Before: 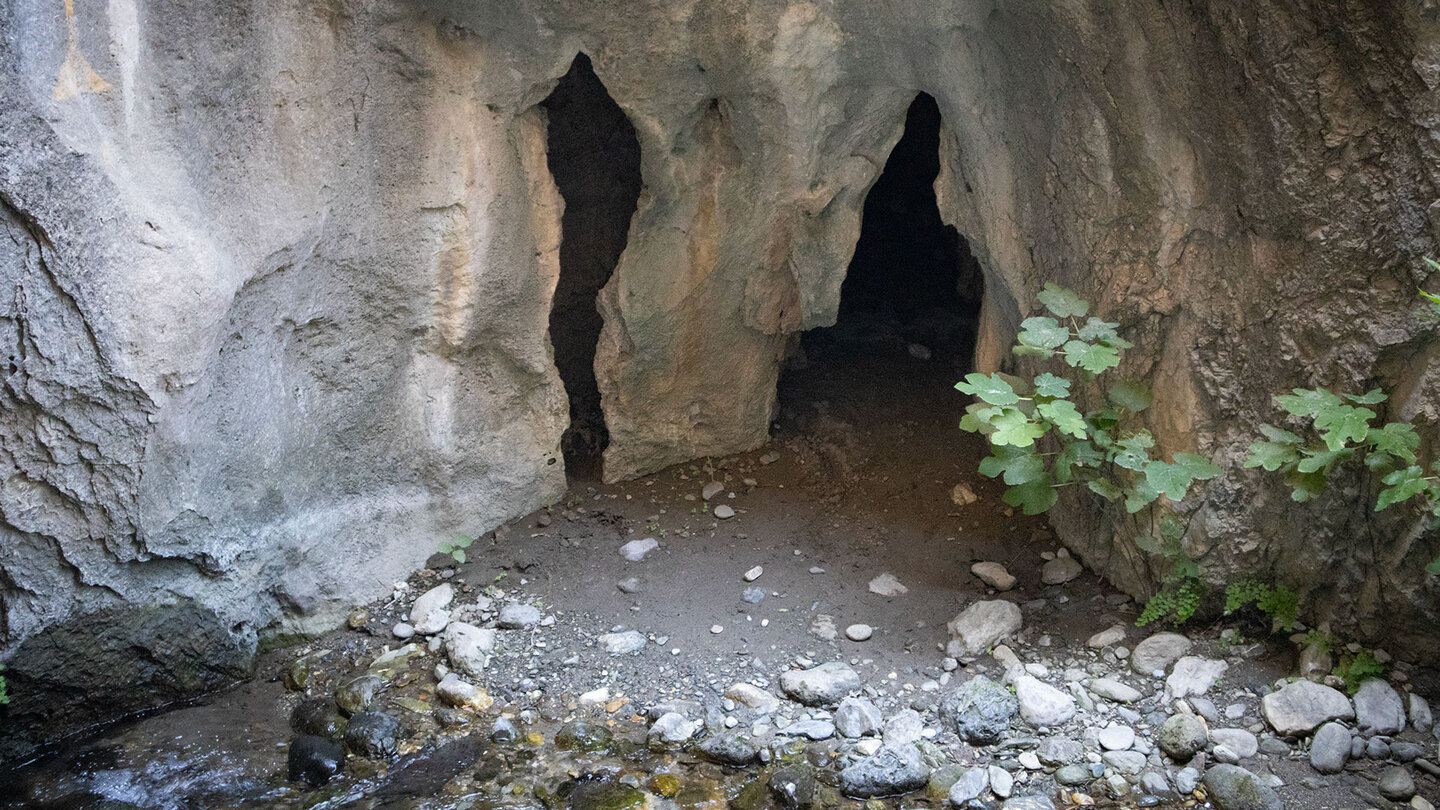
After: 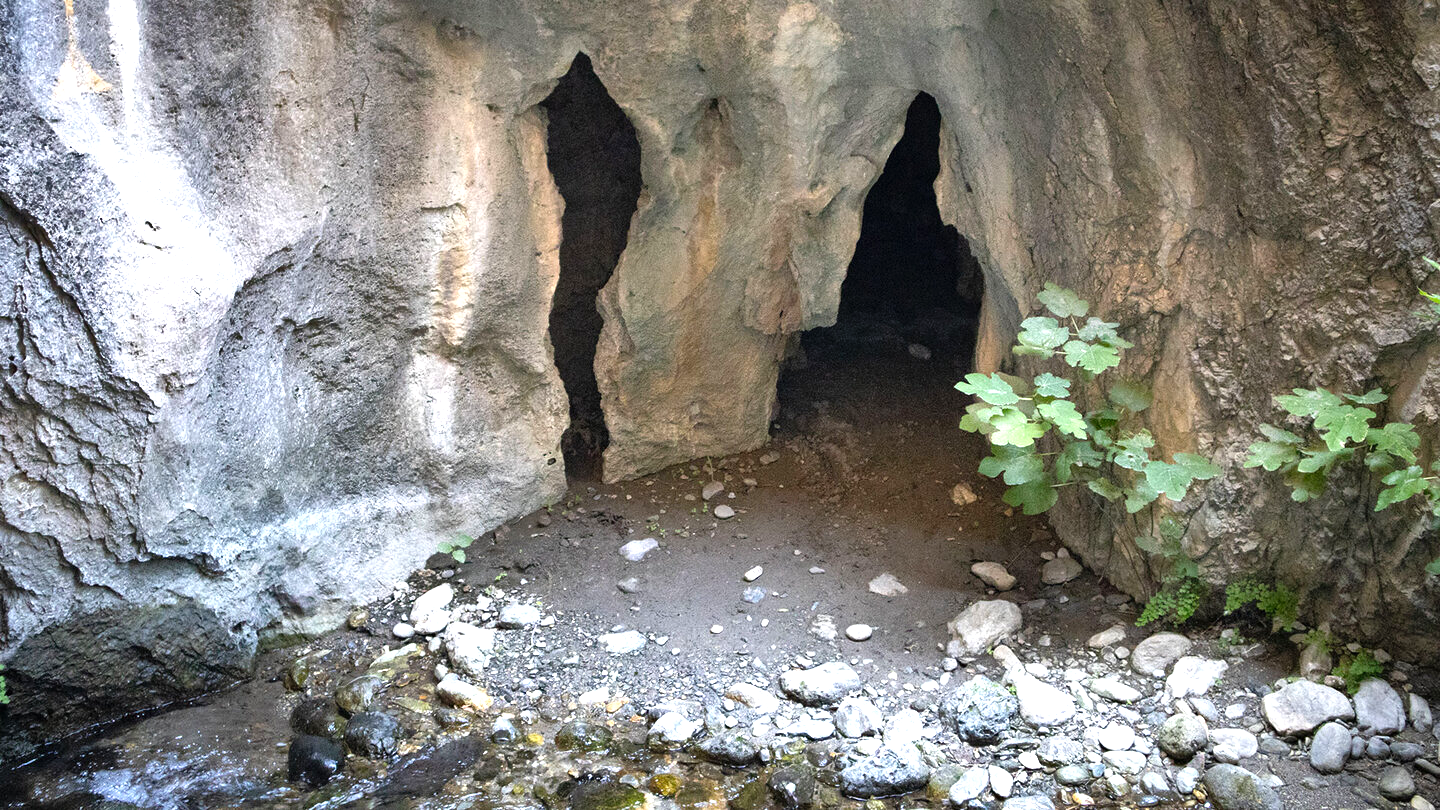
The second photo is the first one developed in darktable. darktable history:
shadows and highlights: radius 101.77, shadows 50.33, highlights -64.75, shadows color adjustment 97.68%, soften with gaussian
levels: gray 59.39%, levels [0, 0.394, 0.787]
